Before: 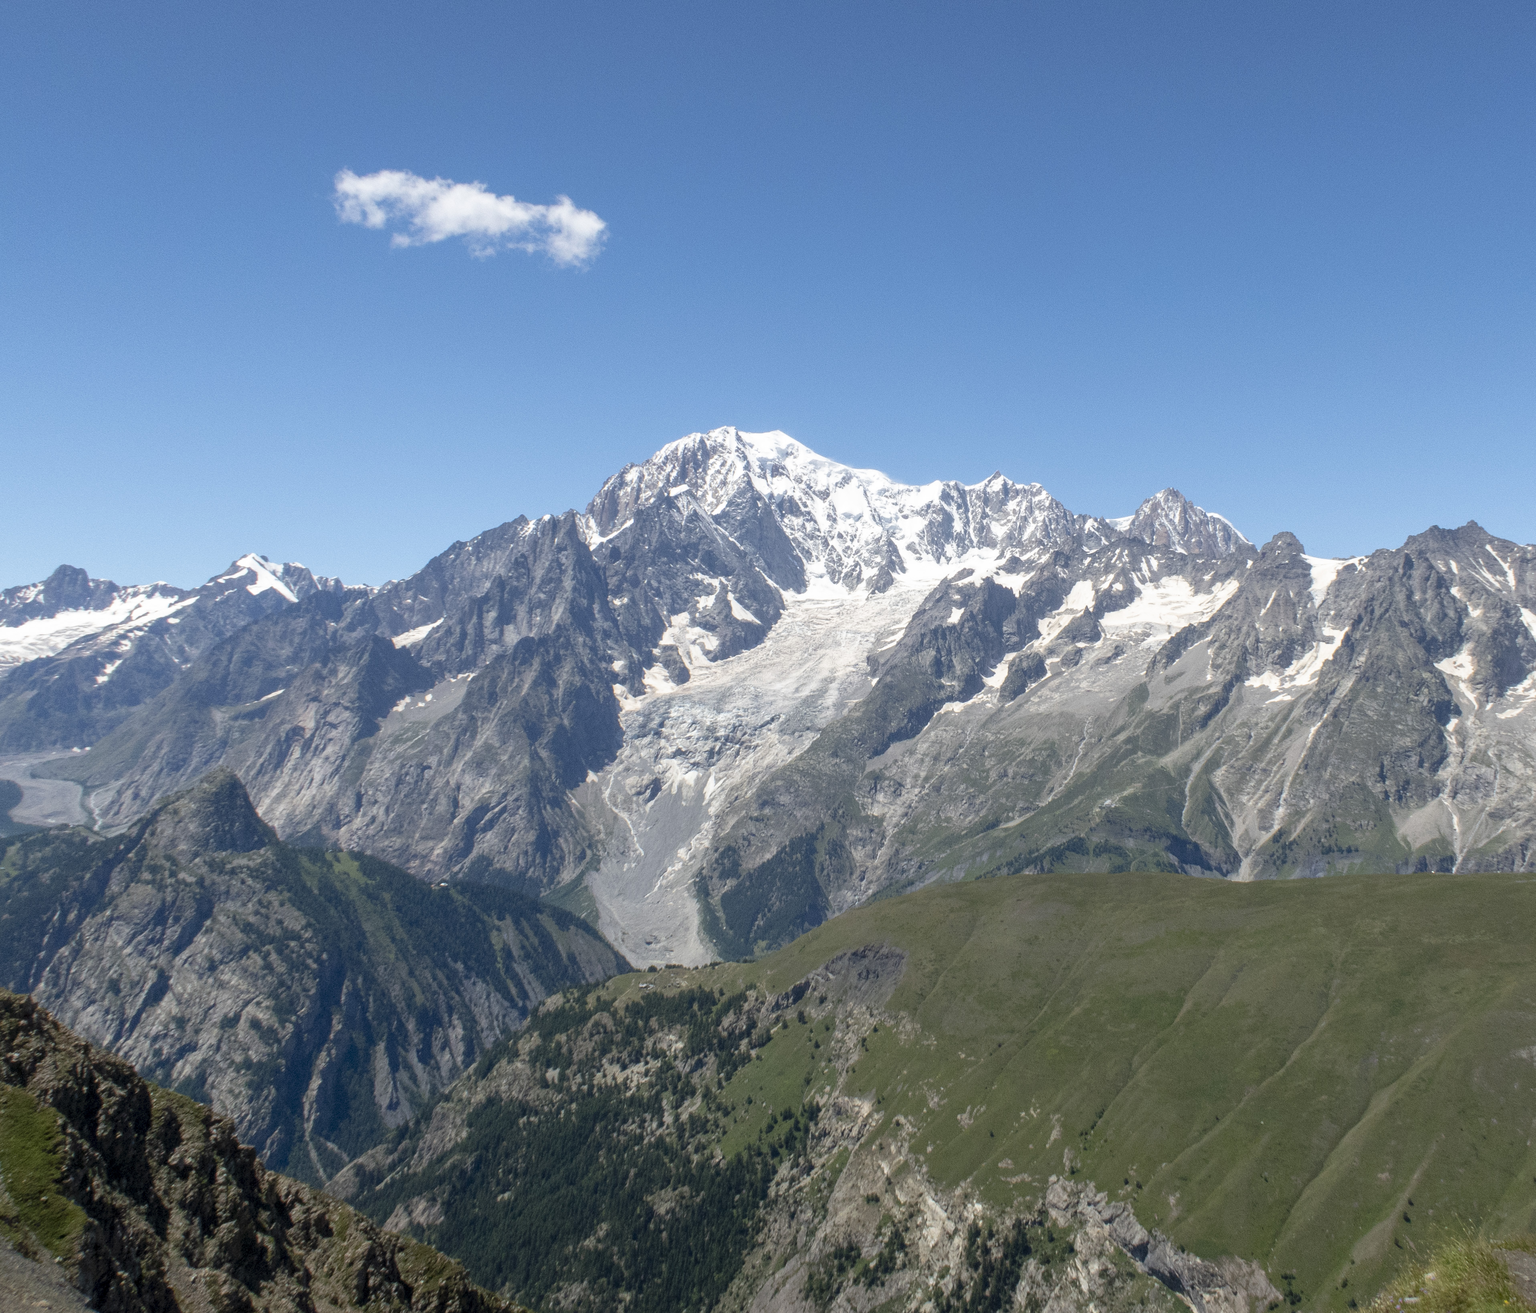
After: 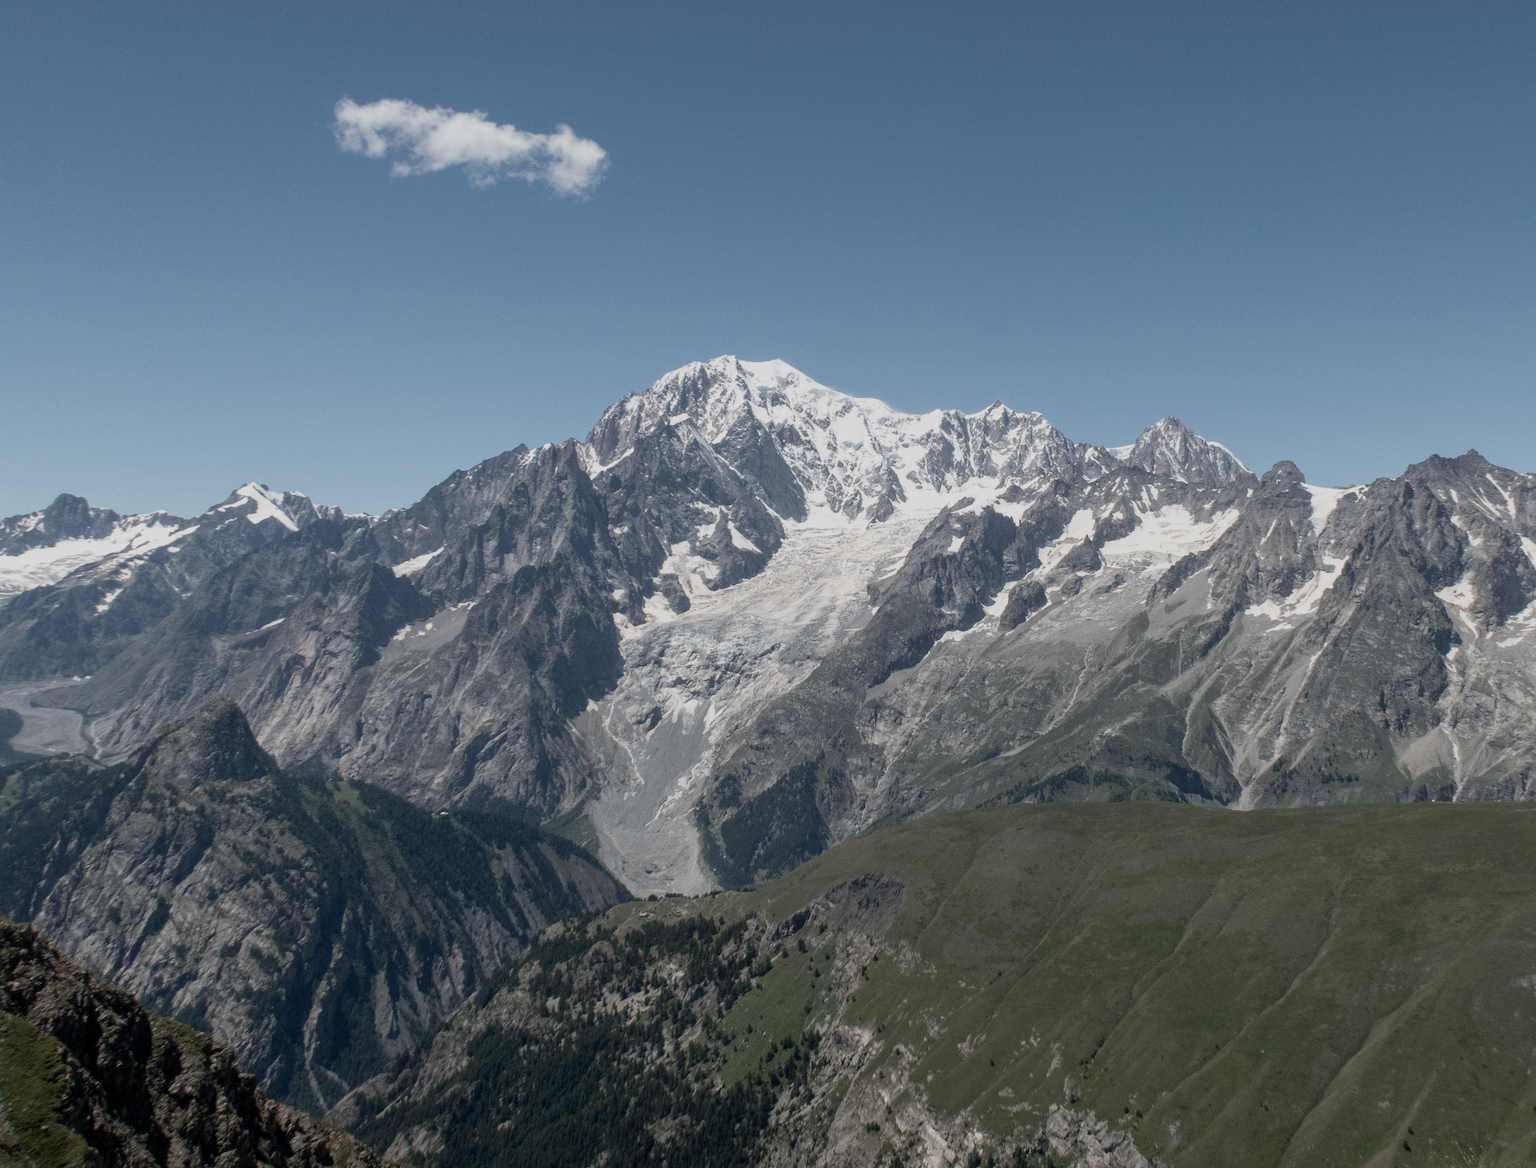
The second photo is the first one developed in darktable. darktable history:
crop and rotate: top 5.435%, bottom 5.566%
exposure: exposure 0.408 EV, compensate exposure bias true, compensate highlight preservation false
contrast brightness saturation: contrast 0.097, saturation -0.352
